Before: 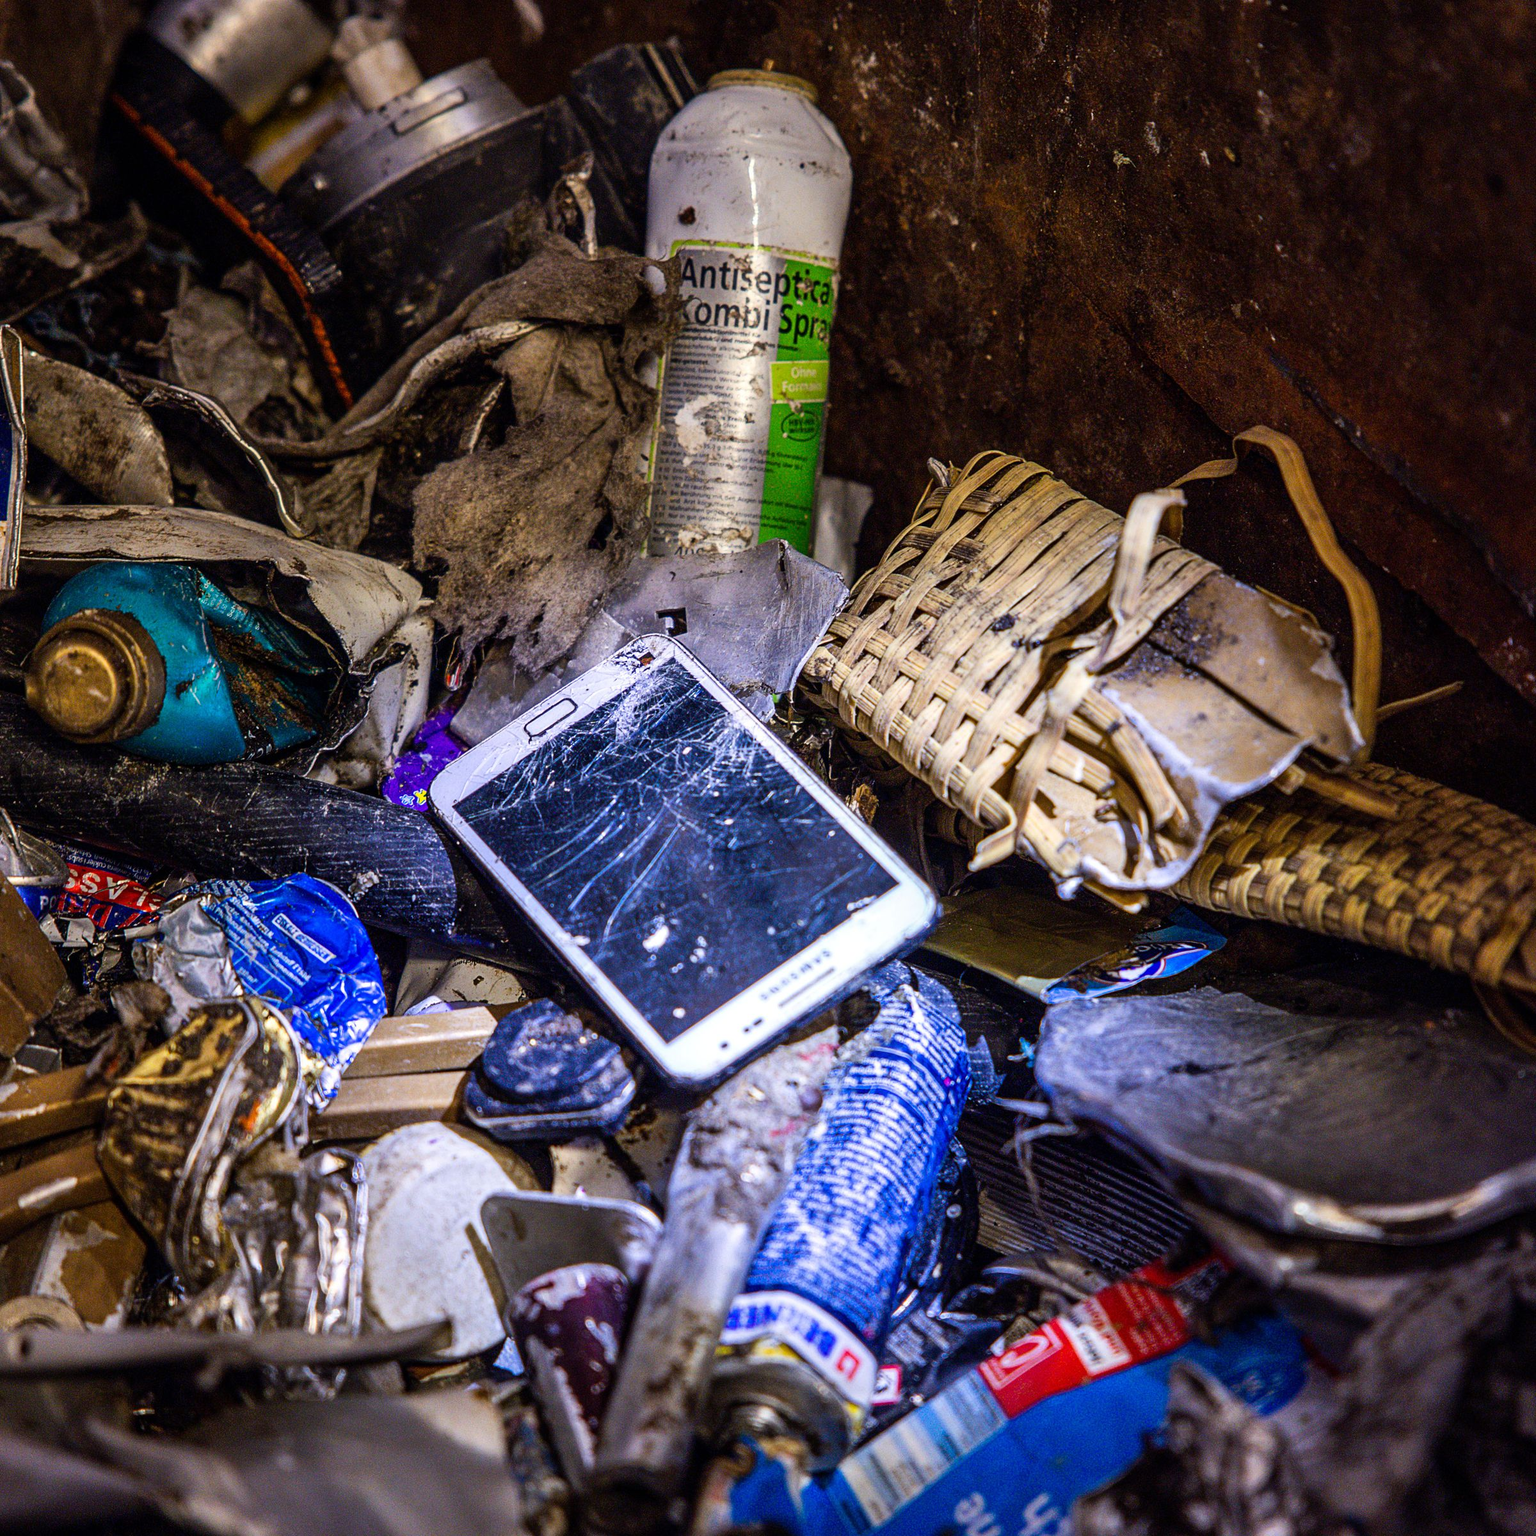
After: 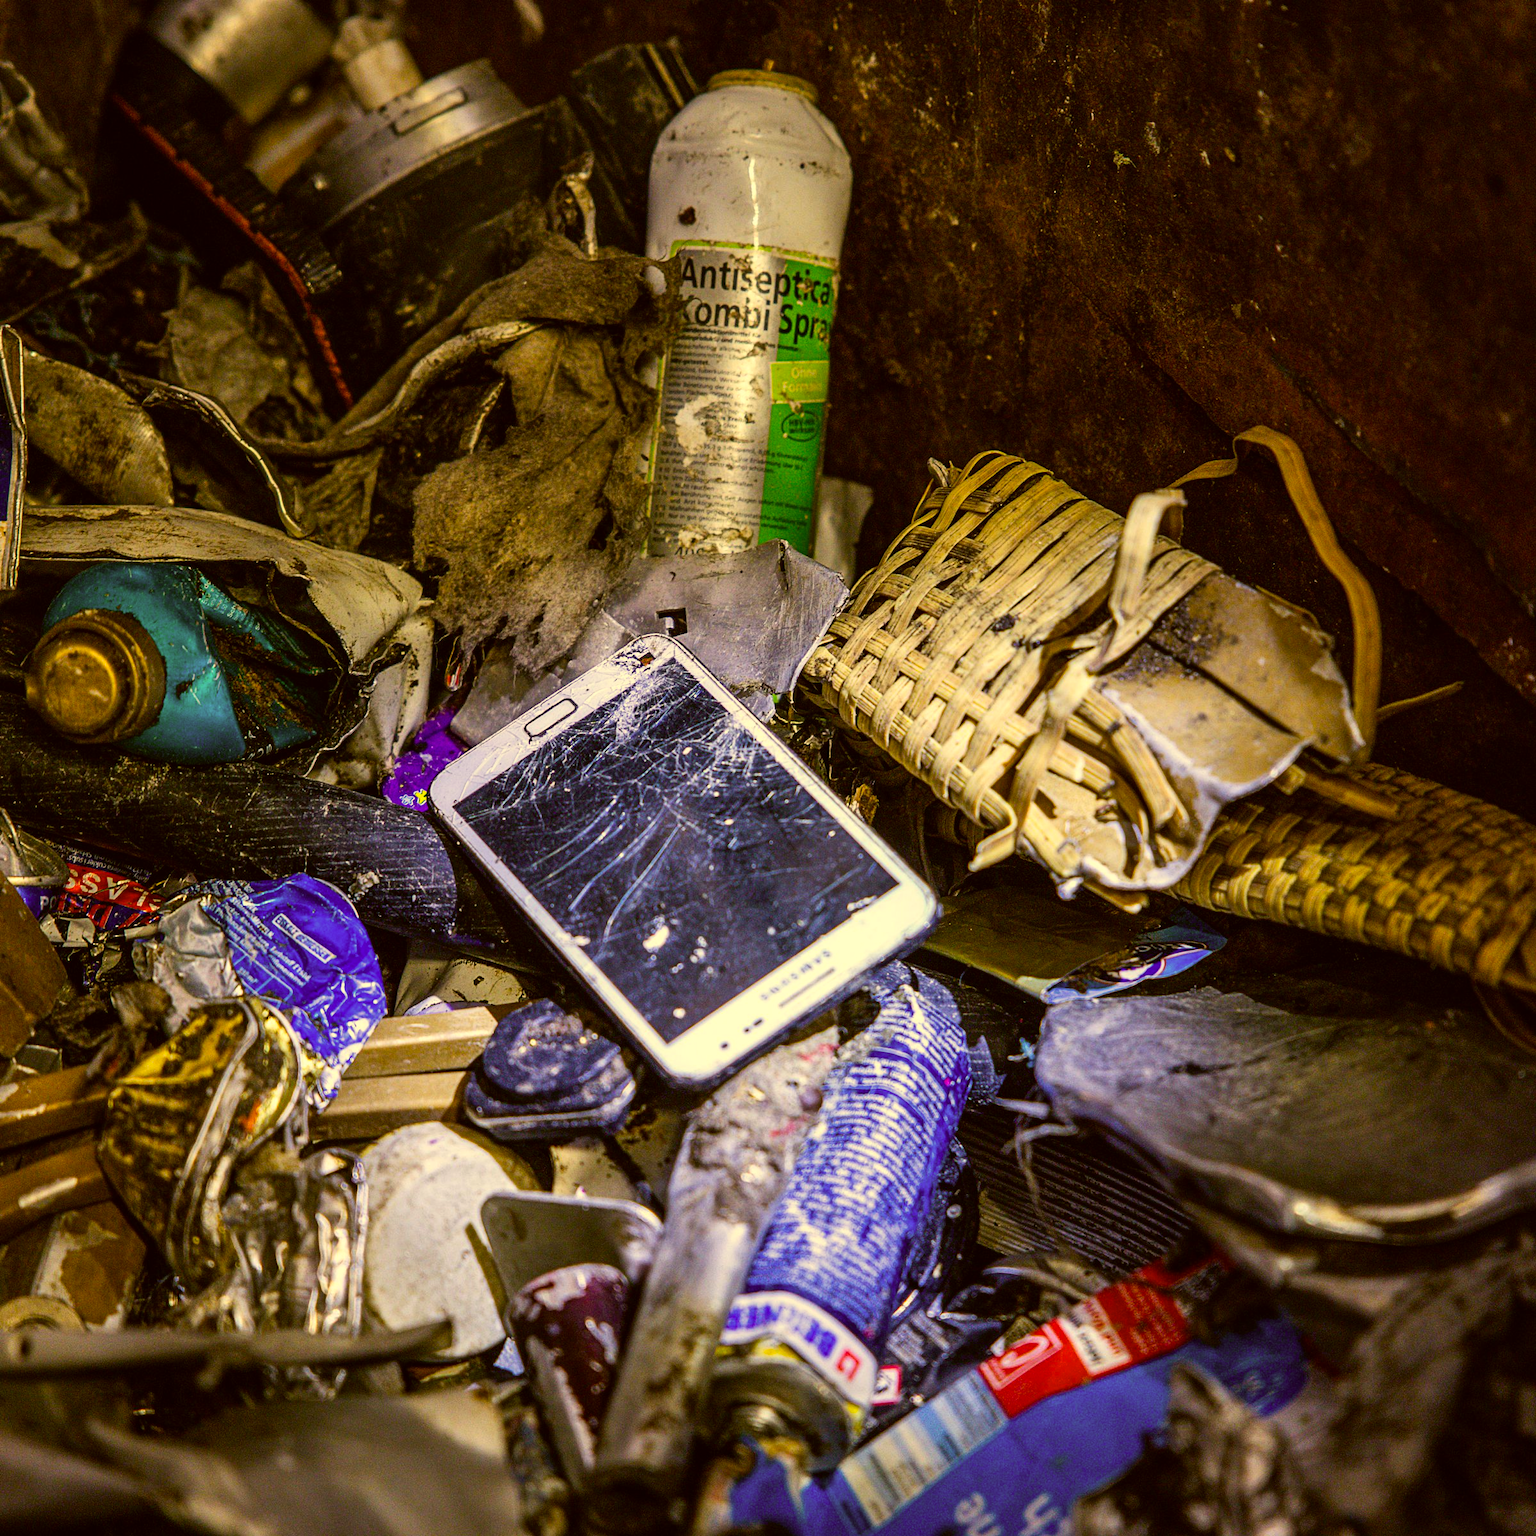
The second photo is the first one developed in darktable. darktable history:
color correction: highlights a* 0.114, highlights b* 28.95, shadows a* -0.308, shadows b* 21.13
color balance rgb: shadows lift › chroma 0.886%, shadows lift › hue 111.03°, perceptual saturation grading › global saturation 0.373%, global vibrance 20%
